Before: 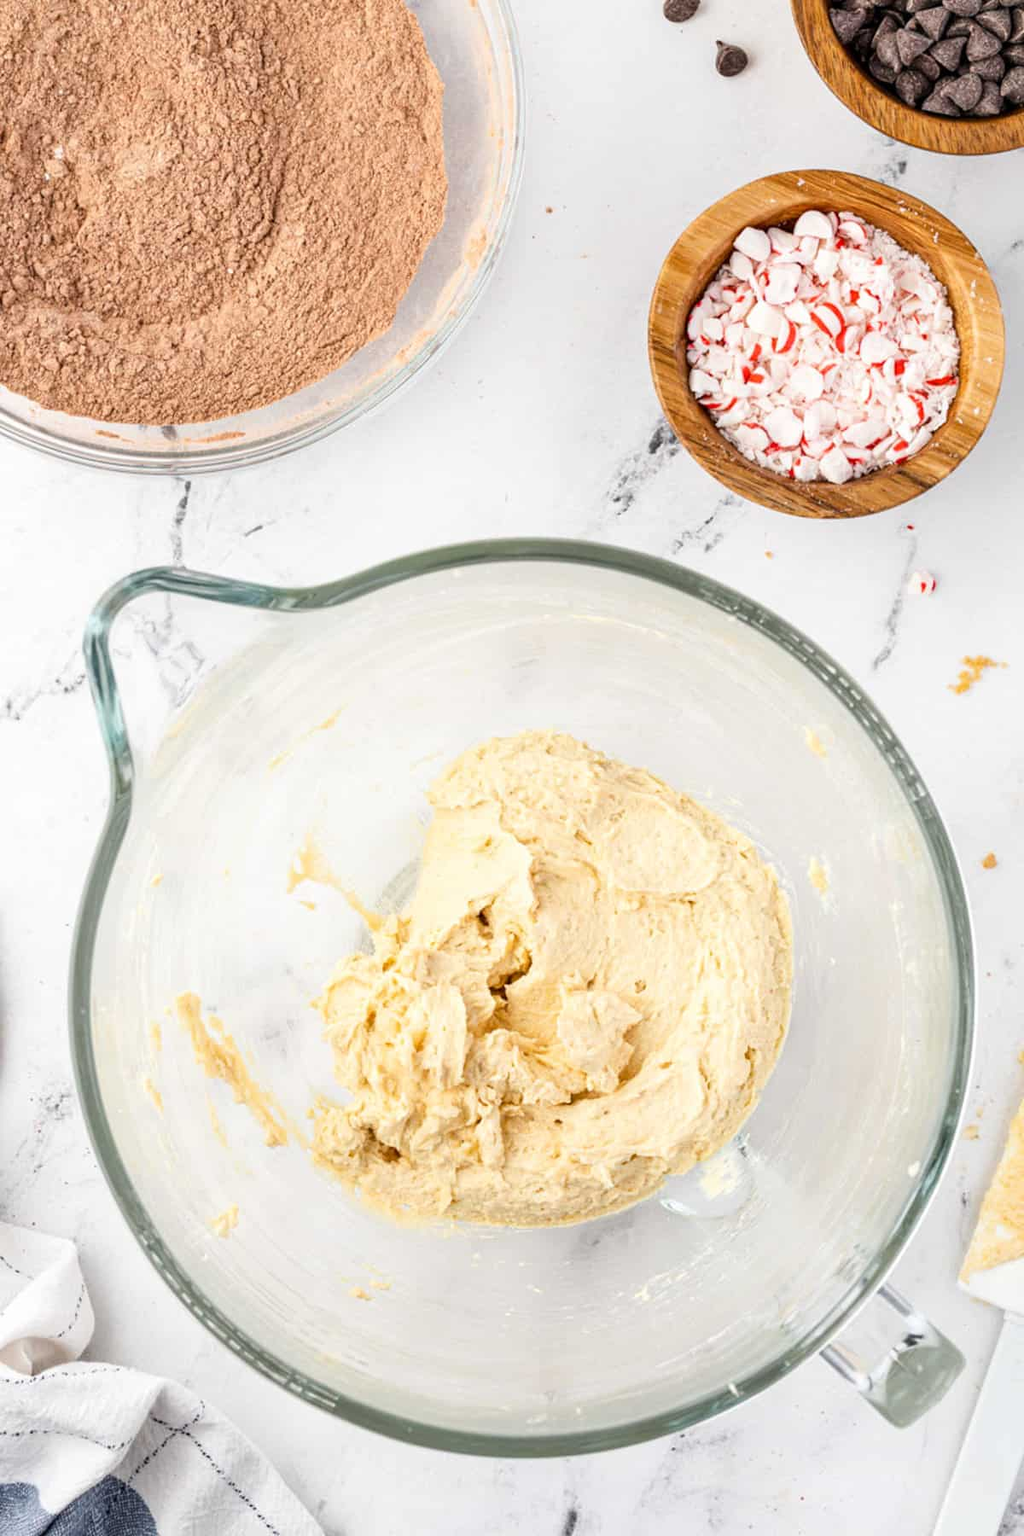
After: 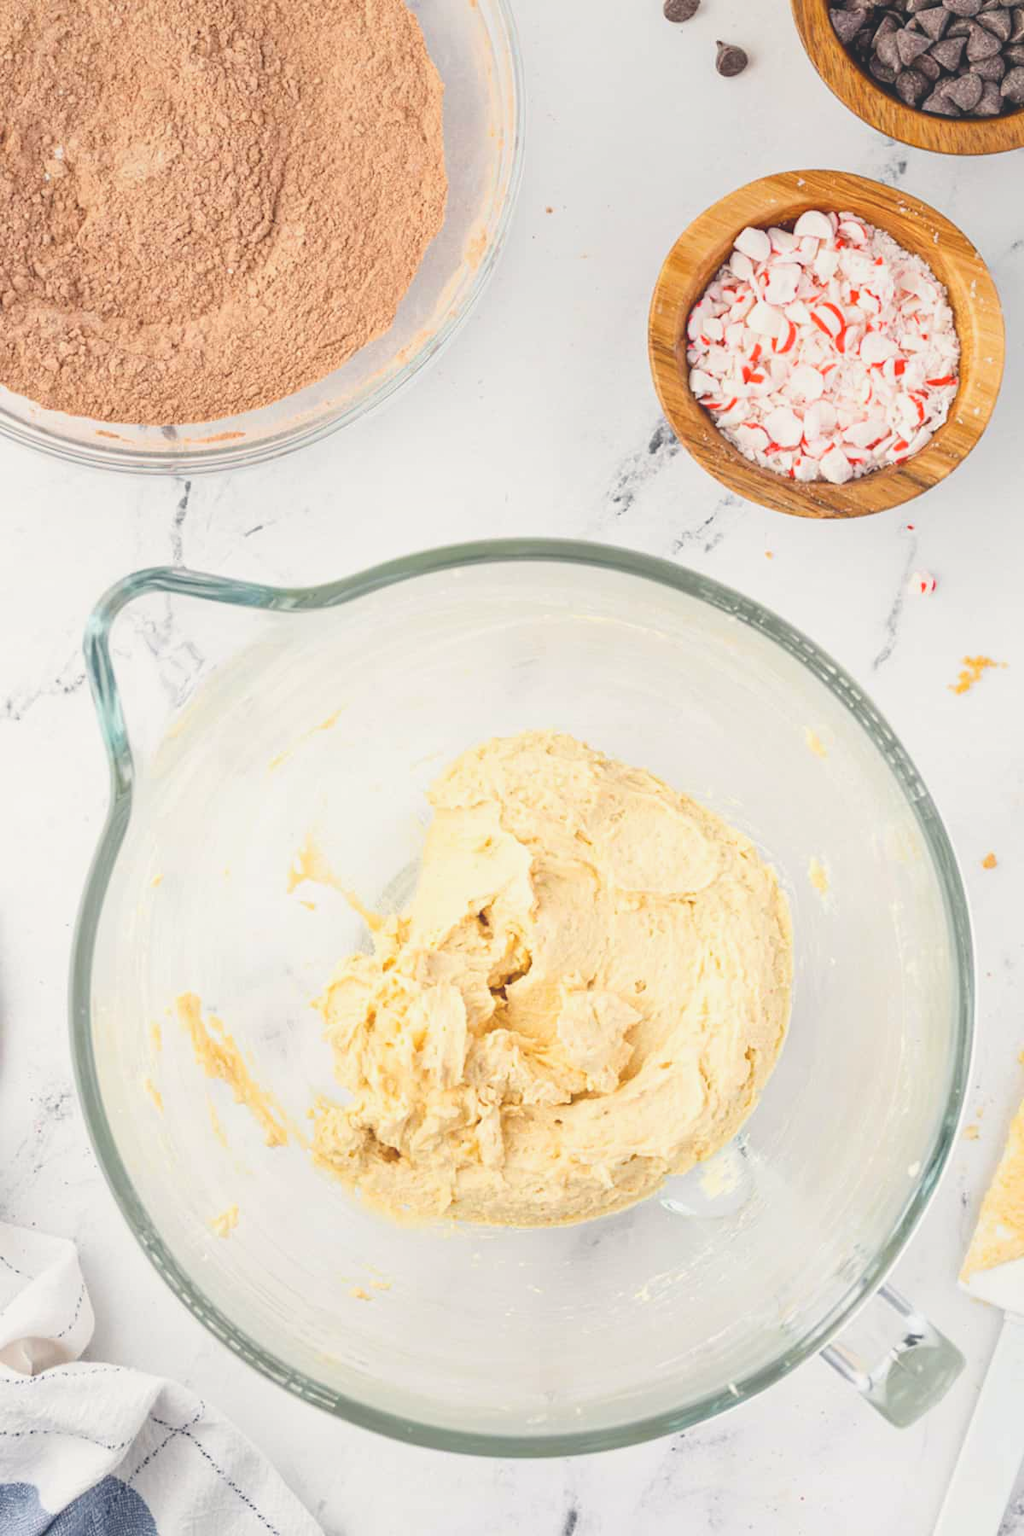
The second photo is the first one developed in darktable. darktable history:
local contrast: detail 70%
color correction: highlights a* 0.274, highlights b* 2.73, shadows a* -1.25, shadows b* -4.53
